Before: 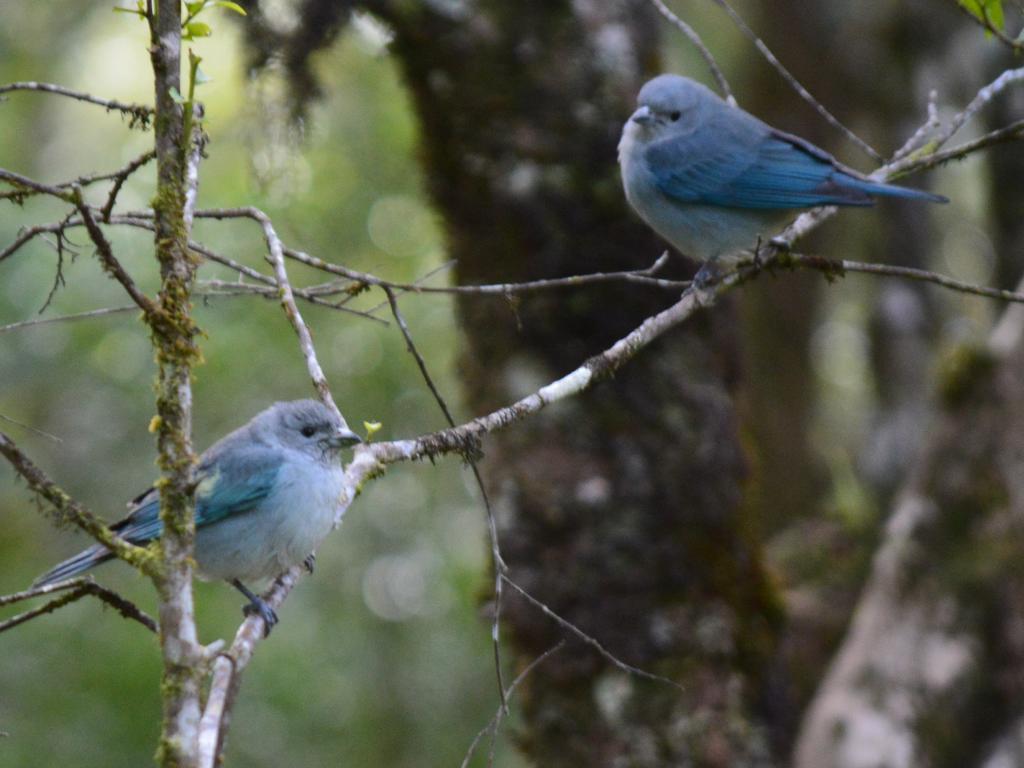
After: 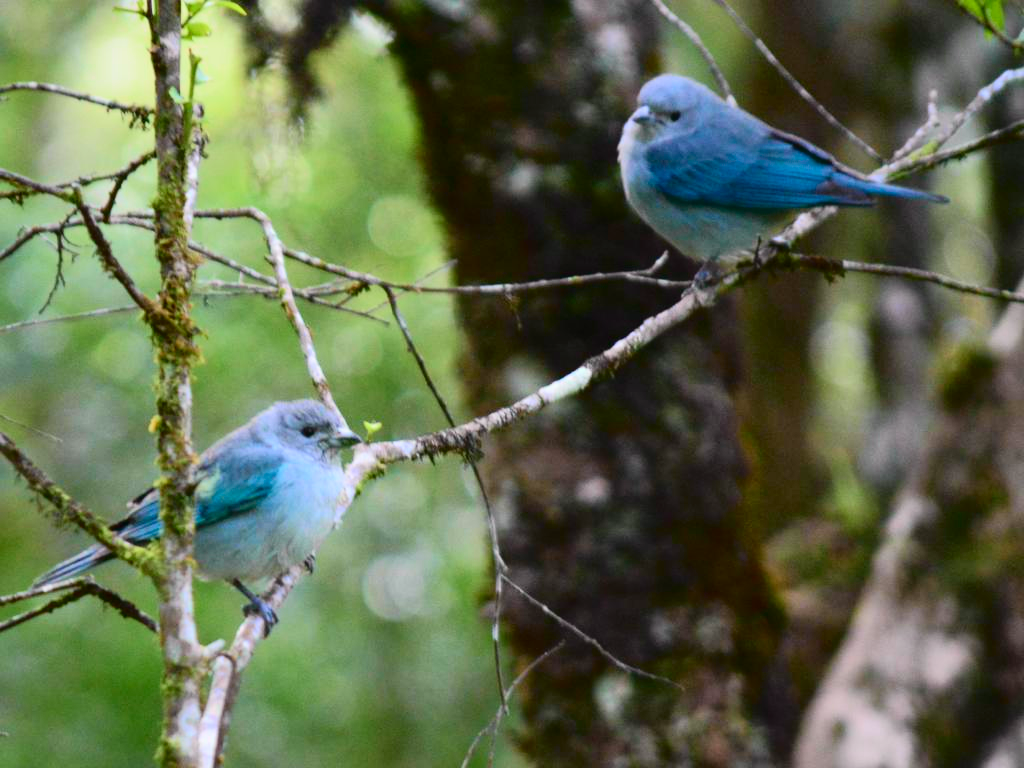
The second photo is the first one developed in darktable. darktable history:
tone equalizer: edges refinement/feathering 500, mask exposure compensation -1.57 EV, preserve details no
tone curve: curves: ch0 [(0, 0.003) (0.044, 0.032) (0.12, 0.089) (0.19, 0.175) (0.271, 0.294) (0.457, 0.546) (0.588, 0.71) (0.701, 0.815) (0.86, 0.922) (1, 0.982)]; ch1 [(0, 0) (0.247, 0.215) (0.433, 0.382) (0.466, 0.426) (0.493, 0.481) (0.501, 0.5) (0.517, 0.524) (0.557, 0.582) (0.598, 0.651) (0.671, 0.735) (0.796, 0.85) (1, 1)]; ch2 [(0, 0) (0.249, 0.216) (0.357, 0.317) (0.448, 0.432) (0.478, 0.492) (0.498, 0.499) (0.517, 0.53) (0.537, 0.57) (0.569, 0.623) (0.61, 0.663) (0.706, 0.75) (0.808, 0.809) (0.991, 0.968)], color space Lab, independent channels, preserve colors none
